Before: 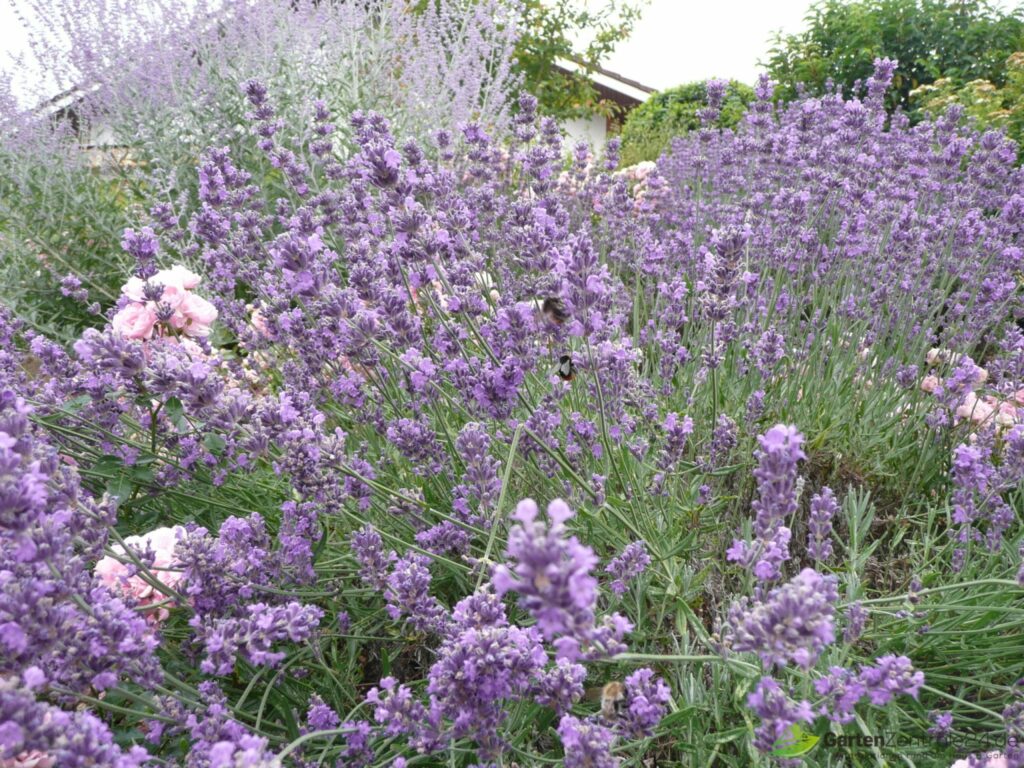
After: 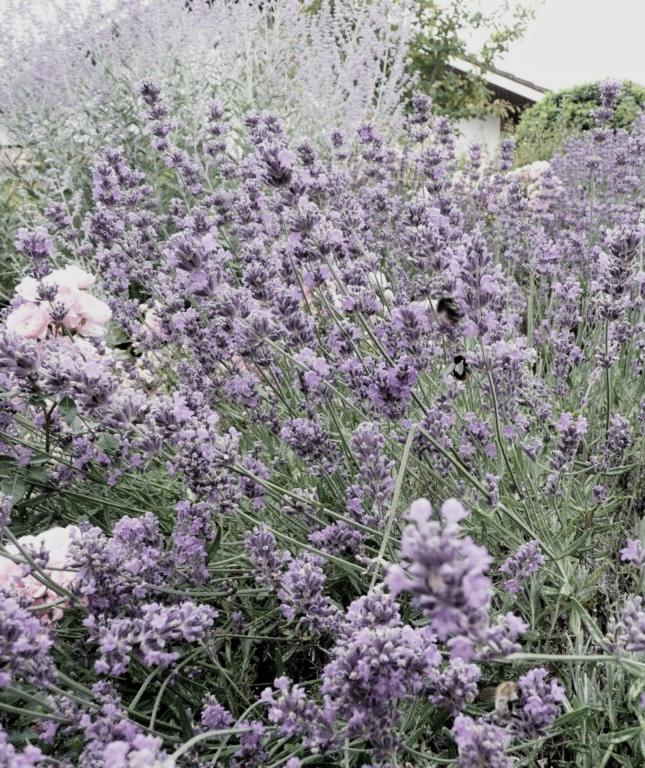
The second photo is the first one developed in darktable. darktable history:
color correction: highlights b* 0, saturation 0.583
crop: left 10.447%, right 26.542%
tone equalizer: mask exposure compensation -0.506 EV
filmic rgb: black relative exposure -5.06 EV, white relative exposure 3.95 EV, hardness 2.9, contrast 1.405, highlights saturation mix -28.85%
